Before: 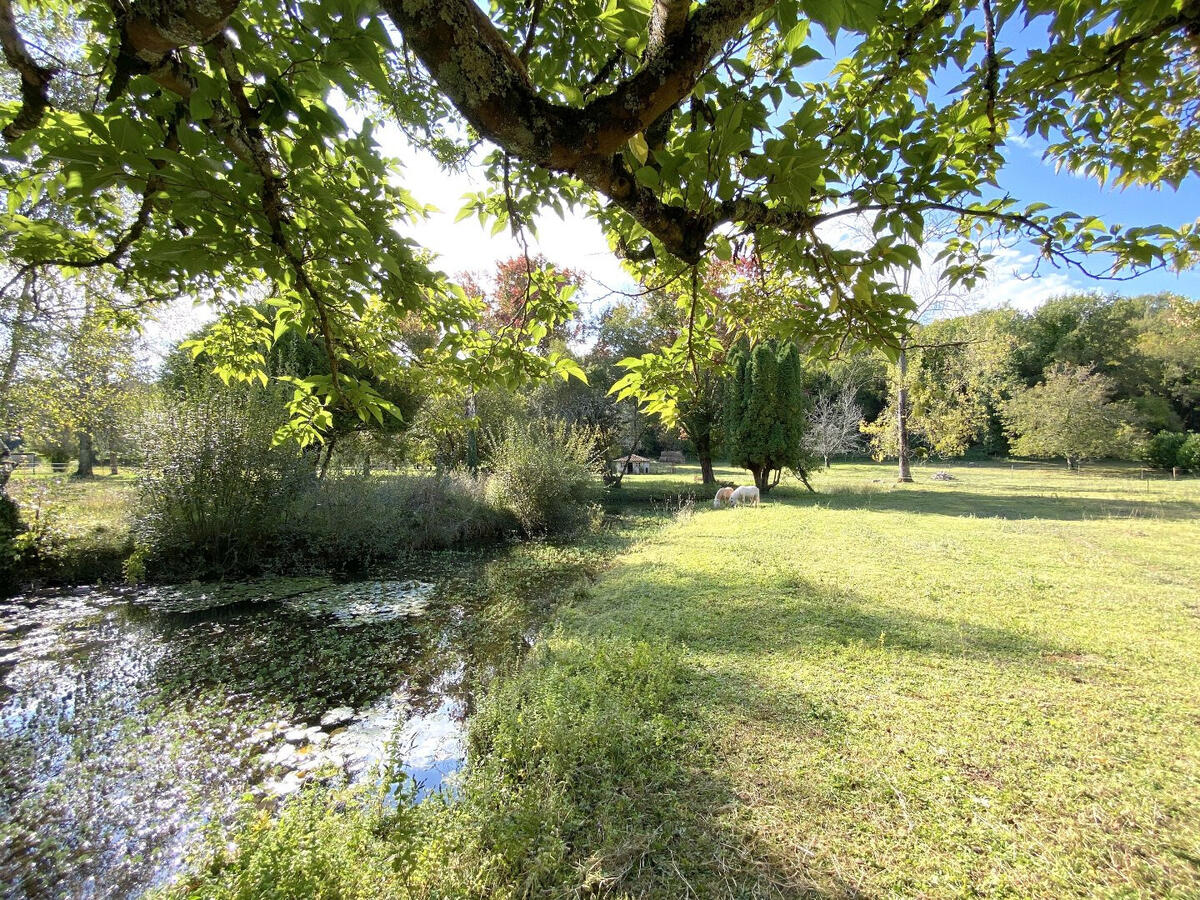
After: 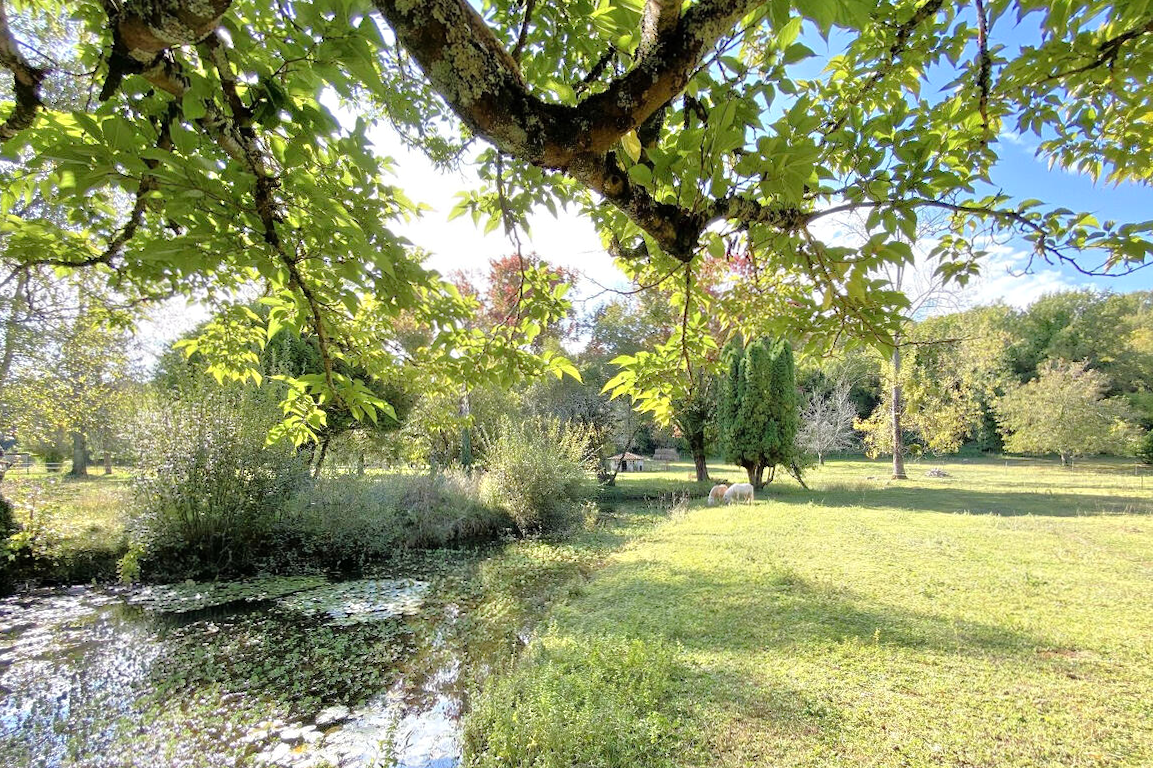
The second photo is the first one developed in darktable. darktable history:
tone equalizer: -7 EV 0.15 EV, -6 EV 0.6 EV, -5 EV 1.15 EV, -4 EV 1.33 EV, -3 EV 1.15 EV, -2 EV 0.6 EV, -1 EV 0.15 EV, mask exposure compensation -0.5 EV
crop and rotate: angle 0.2°, left 0.275%, right 3.127%, bottom 14.18%
